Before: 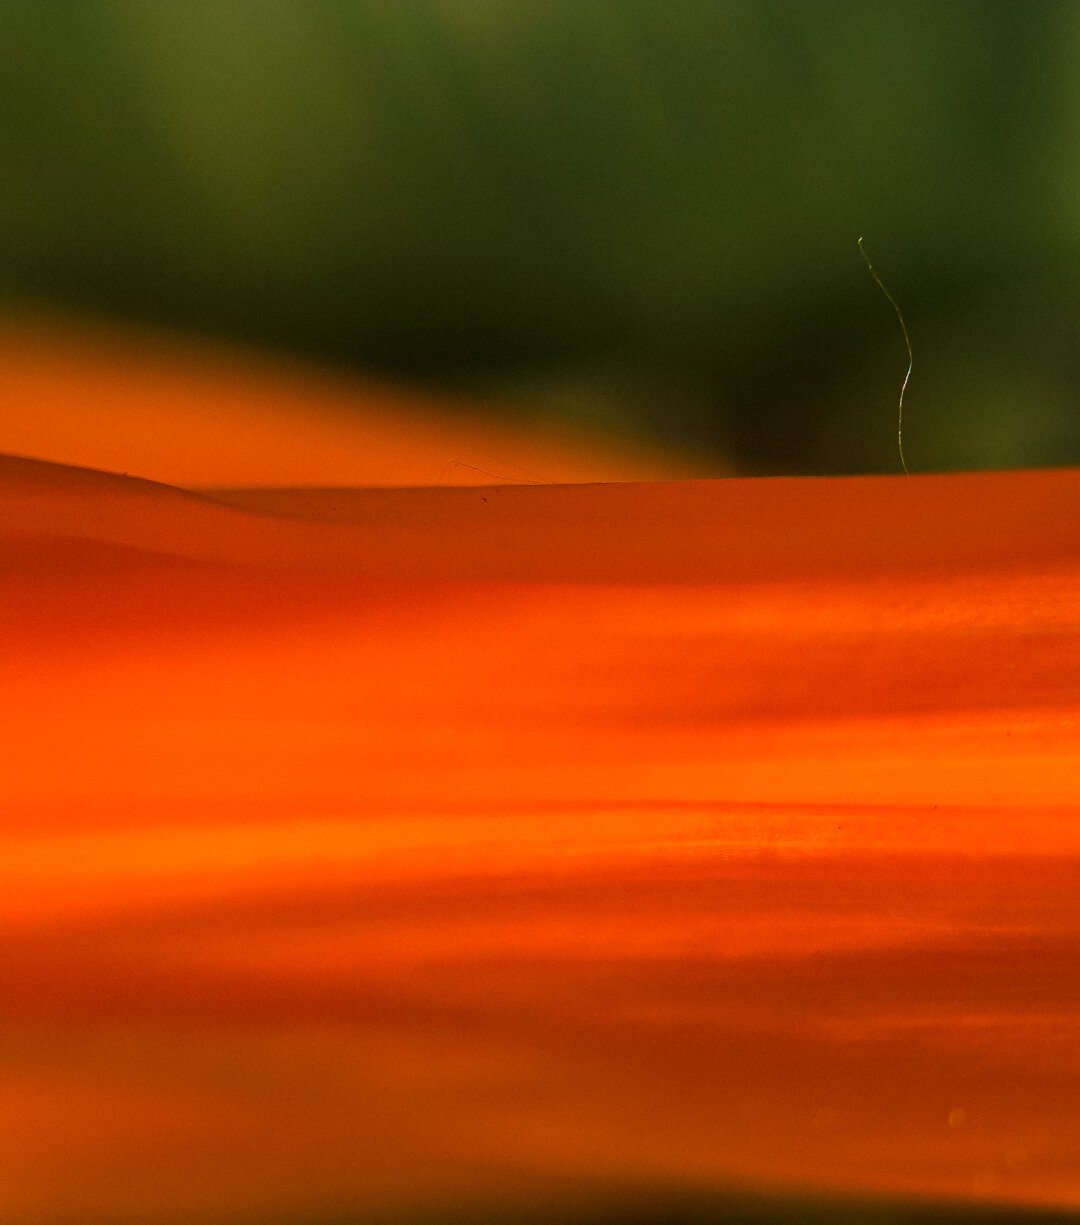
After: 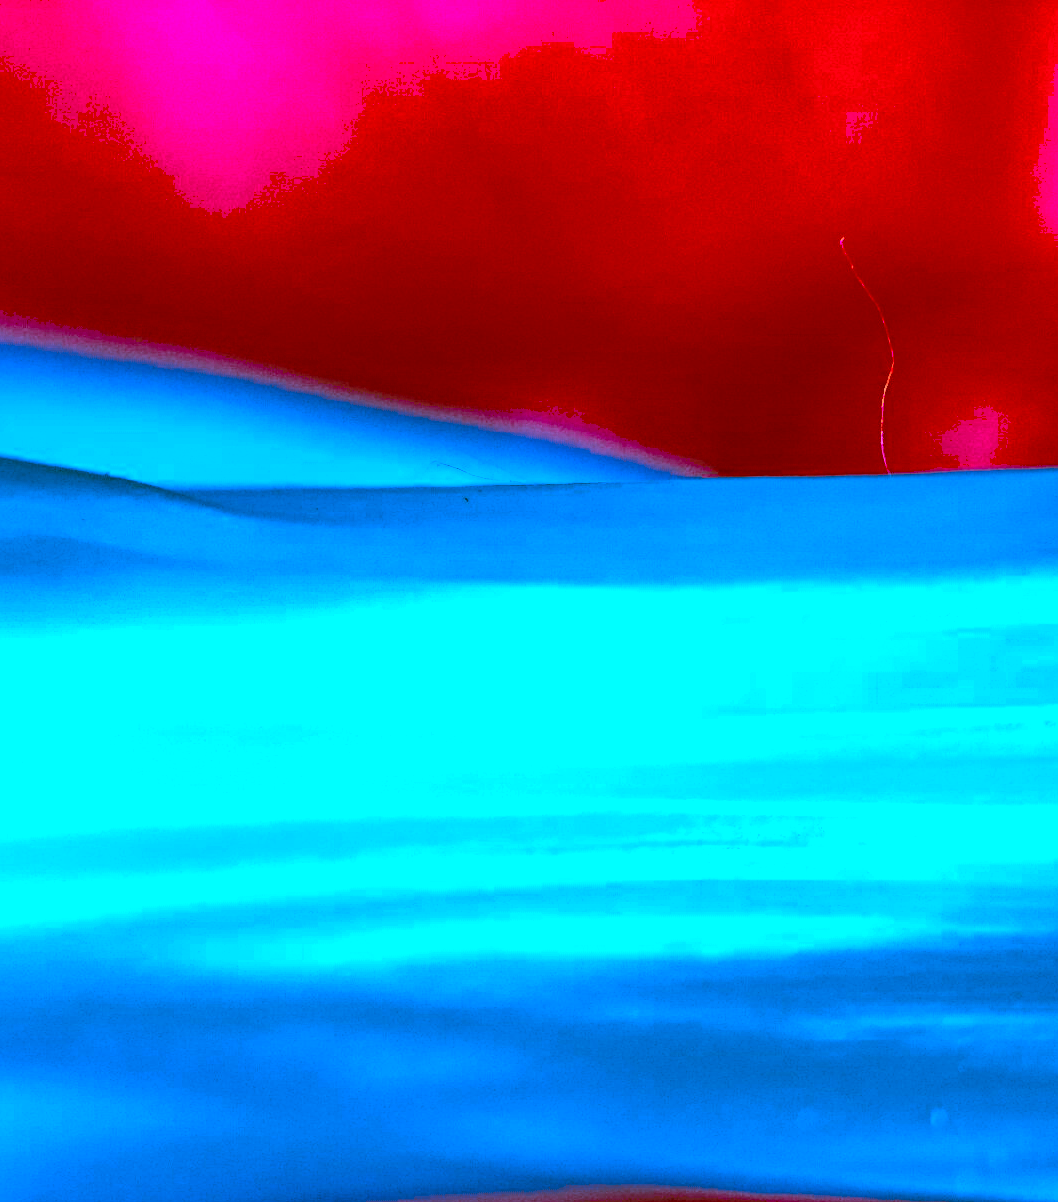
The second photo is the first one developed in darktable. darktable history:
crop: left 1.718%, right 0.286%, bottom 1.857%
local contrast: on, module defaults
haze removal: compatibility mode true, adaptive false
color correction: highlights a* -39.03, highlights b* -39.23, shadows a* -39.43, shadows b* -39.7, saturation -2.98
tone curve: curves: ch0 [(0, 0) (0.003, 0.004) (0.011, 0.015) (0.025, 0.034) (0.044, 0.061) (0.069, 0.095) (0.1, 0.137) (0.136, 0.186) (0.177, 0.243) (0.224, 0.307) (0.277, 0.416) (0.335, 0.533) (0.399, 0.641) (0.468, 0.748) (0.543, 0.829) (0.623, 0.886) (0.709, 0.924) (0.801, 0.951) (0.898, 0.975) (1, 1)], color space Lab, linked channels, preserve colors none
color zones: curves: ch0 [(0, 0.5) (0.125, 0.4) (0.25, 0.5) (0.375, 0.4) (0.5, 0.4) (0.625, 0.35) (0.75, 0.35) (0.875, 0.5)]; ch1 [(0, 0.35) (0.125, 0.45) (0.25, 0.35) (0.375, 0.35) (0.5, 0.35) (0.625, 0.35) (0.75, 0.45) (0.875, 0.35)]; ch2 [(0, 0.6) (0.125, 0.5) (0.25, 0.5) (0.375, 0.6) (0.5, 0.6) (0.625, 0.5) (0.75, 0.5) (0.875, 0.5)]
